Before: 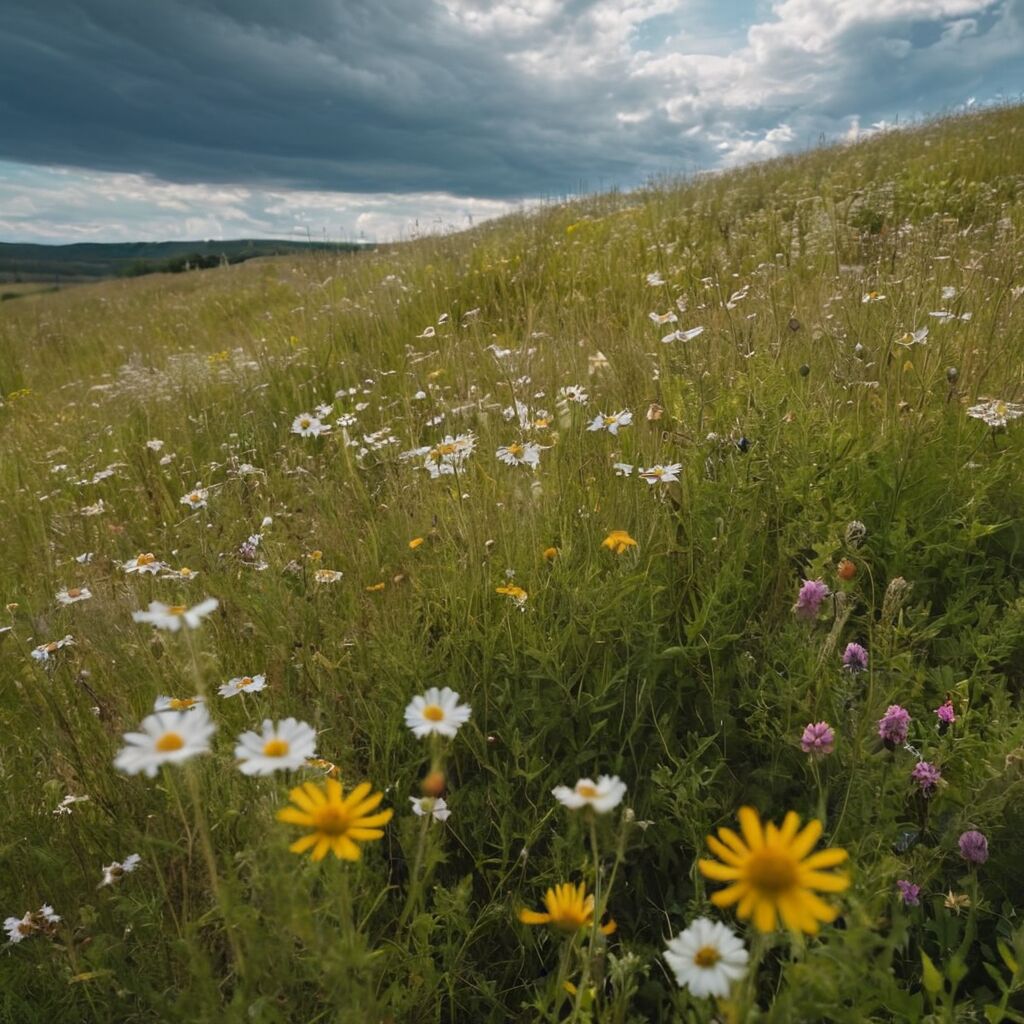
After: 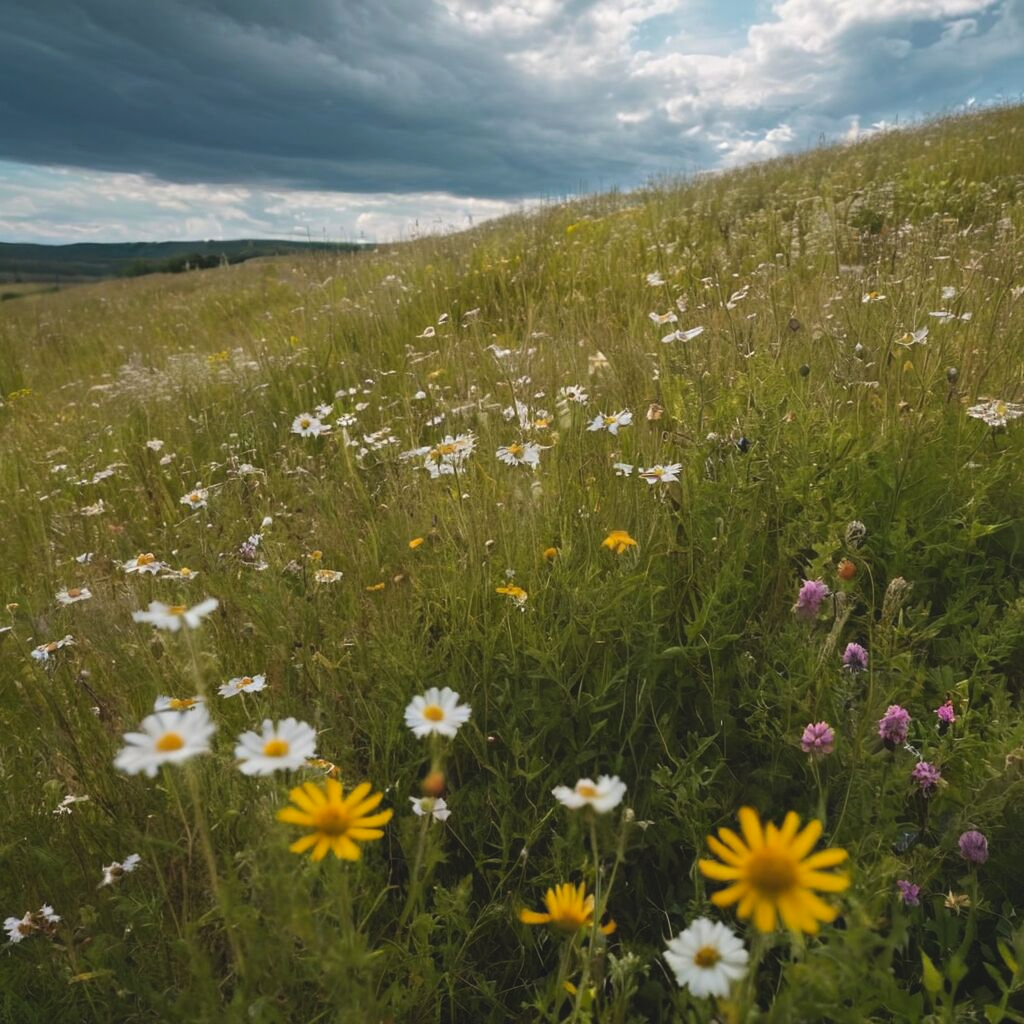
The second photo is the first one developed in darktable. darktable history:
tone equalizer: -8 EV -0.417 EV, -7 EV -0.389 EV, -6 EV -0.333 EV, -5 EV -0.222 EV, -3 EV 0.222 EV, -2 EV 0.333 EV, -1 EV 0.389 EV, +0 EV 0.417 EV, edges refinement/feathering 500, mask exposure compensation -1.57 EV, preserve details no
local contrast: highlights 68%, shadows 68%, detail 82%, midtone range 0.325
